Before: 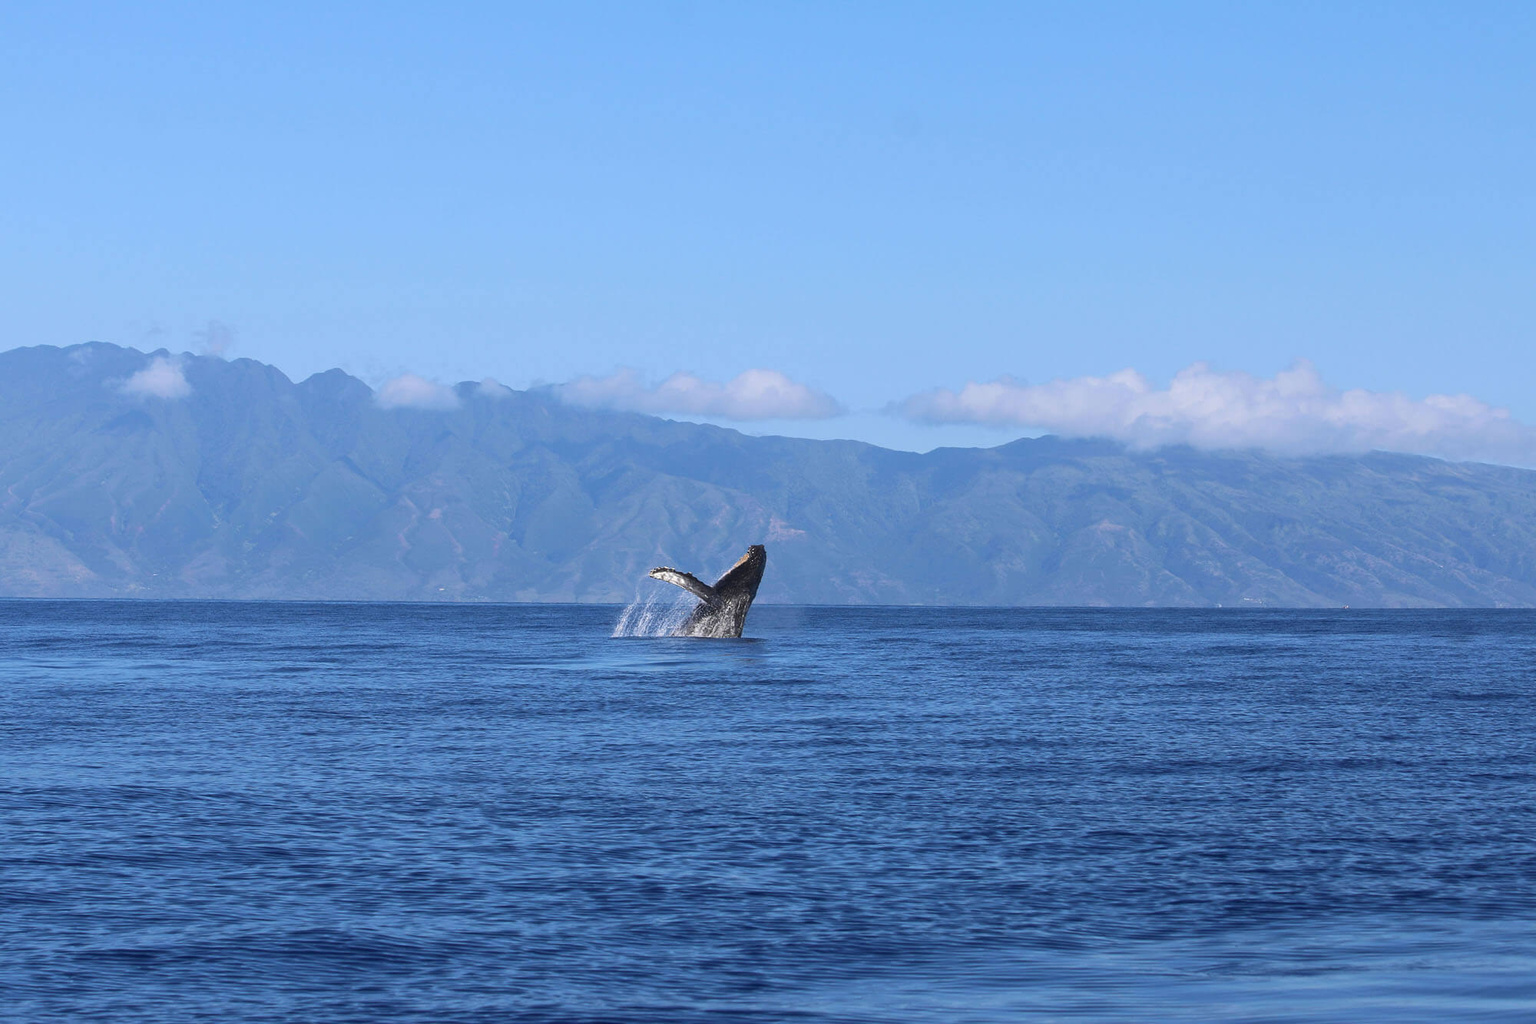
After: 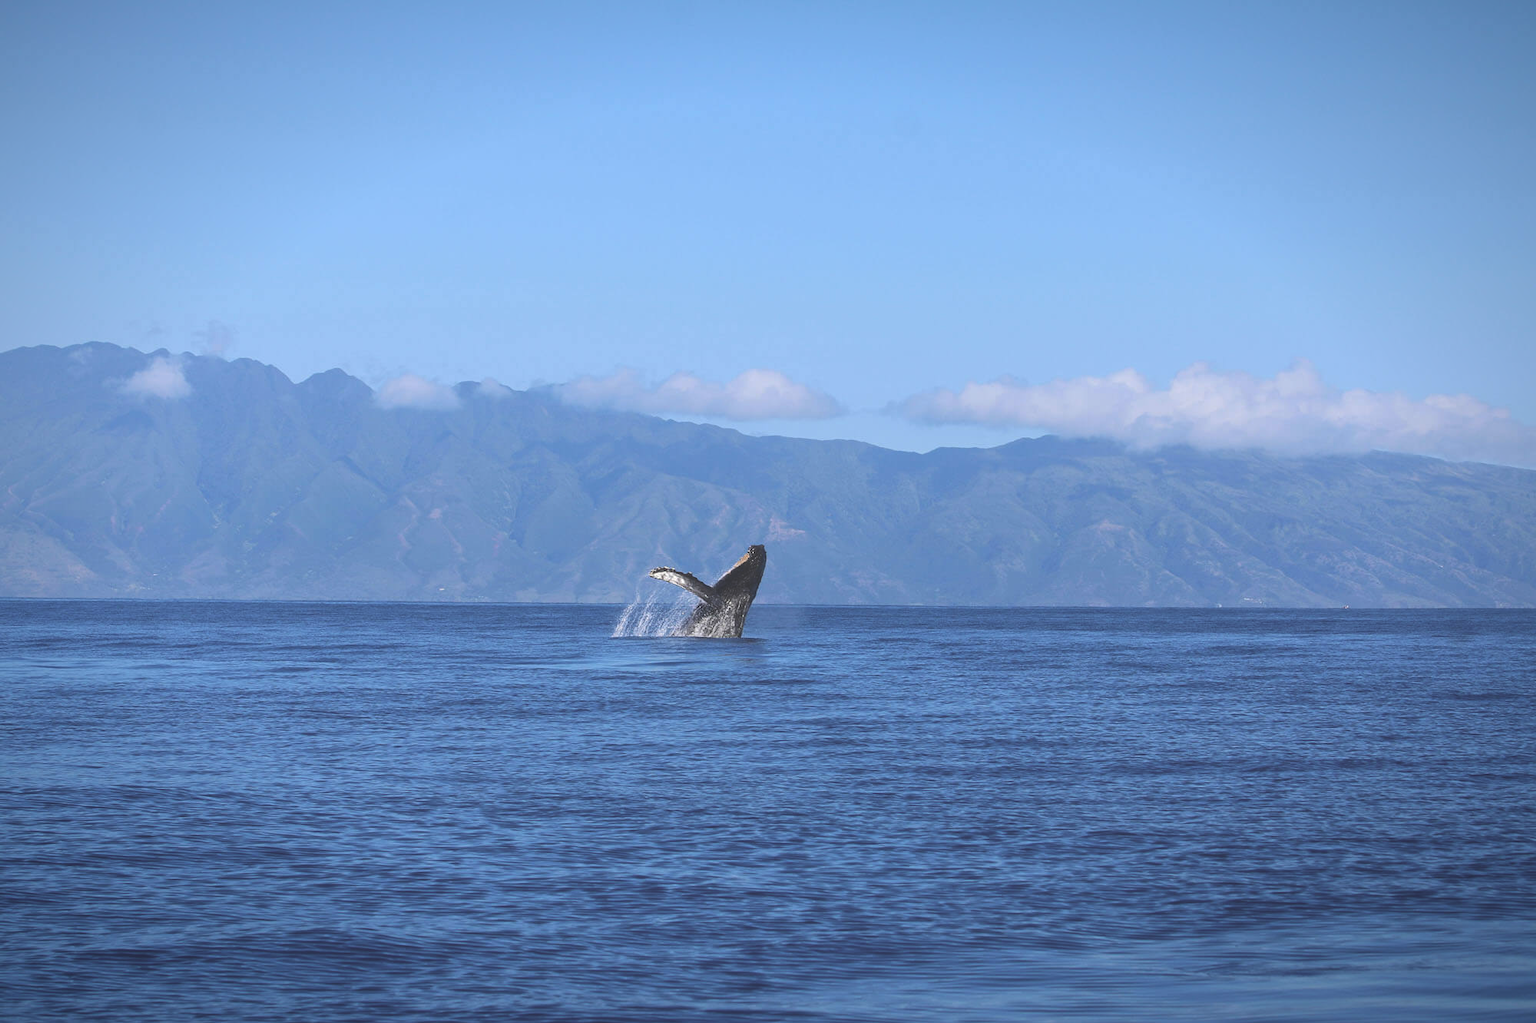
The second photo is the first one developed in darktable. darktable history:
vignetting: fall-off radius 68.91%, brightness -0.603, saturation 0.002, automatic ratio true
exposure: black level correction -0.028, compensate highlight preservation false
